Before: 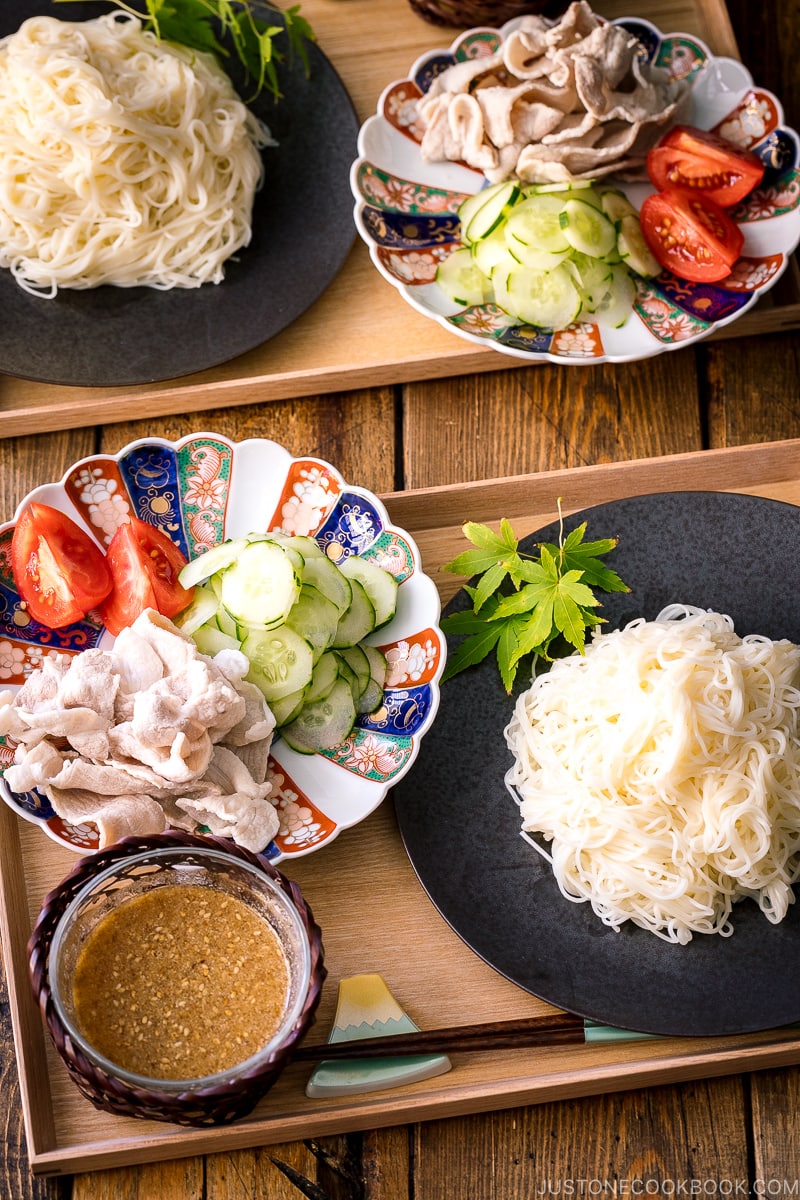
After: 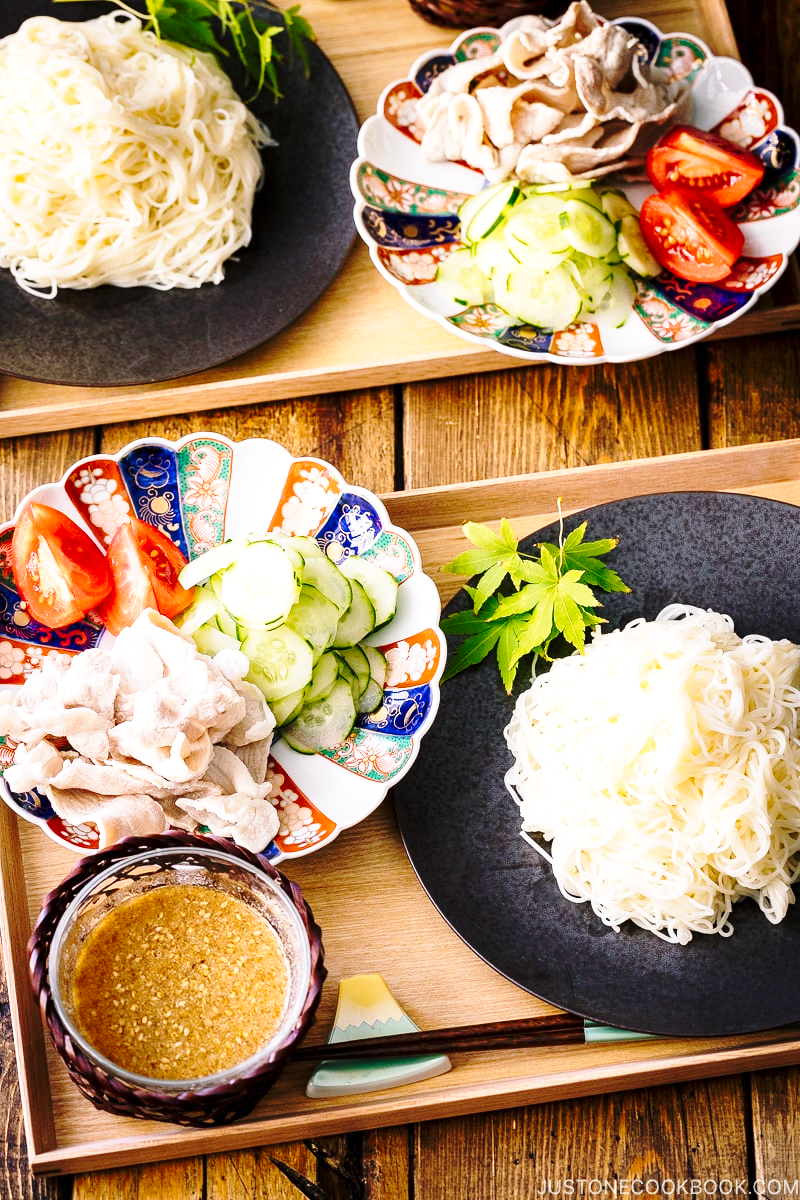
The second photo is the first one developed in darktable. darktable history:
base curve: curves: ch0 [(0, 0) (0.032, 0.037) (0.105, 0.228) (0.435, 0.76) (0.856, 0.983) (1, 1)], preserve colors none
contrast equalizer: y [[0.5 ×6], [0.5 ×6], [0.5, 0.5, 0.501, 0.545, 0.707, 0.863], [0 ×6], [0 ×6]]
